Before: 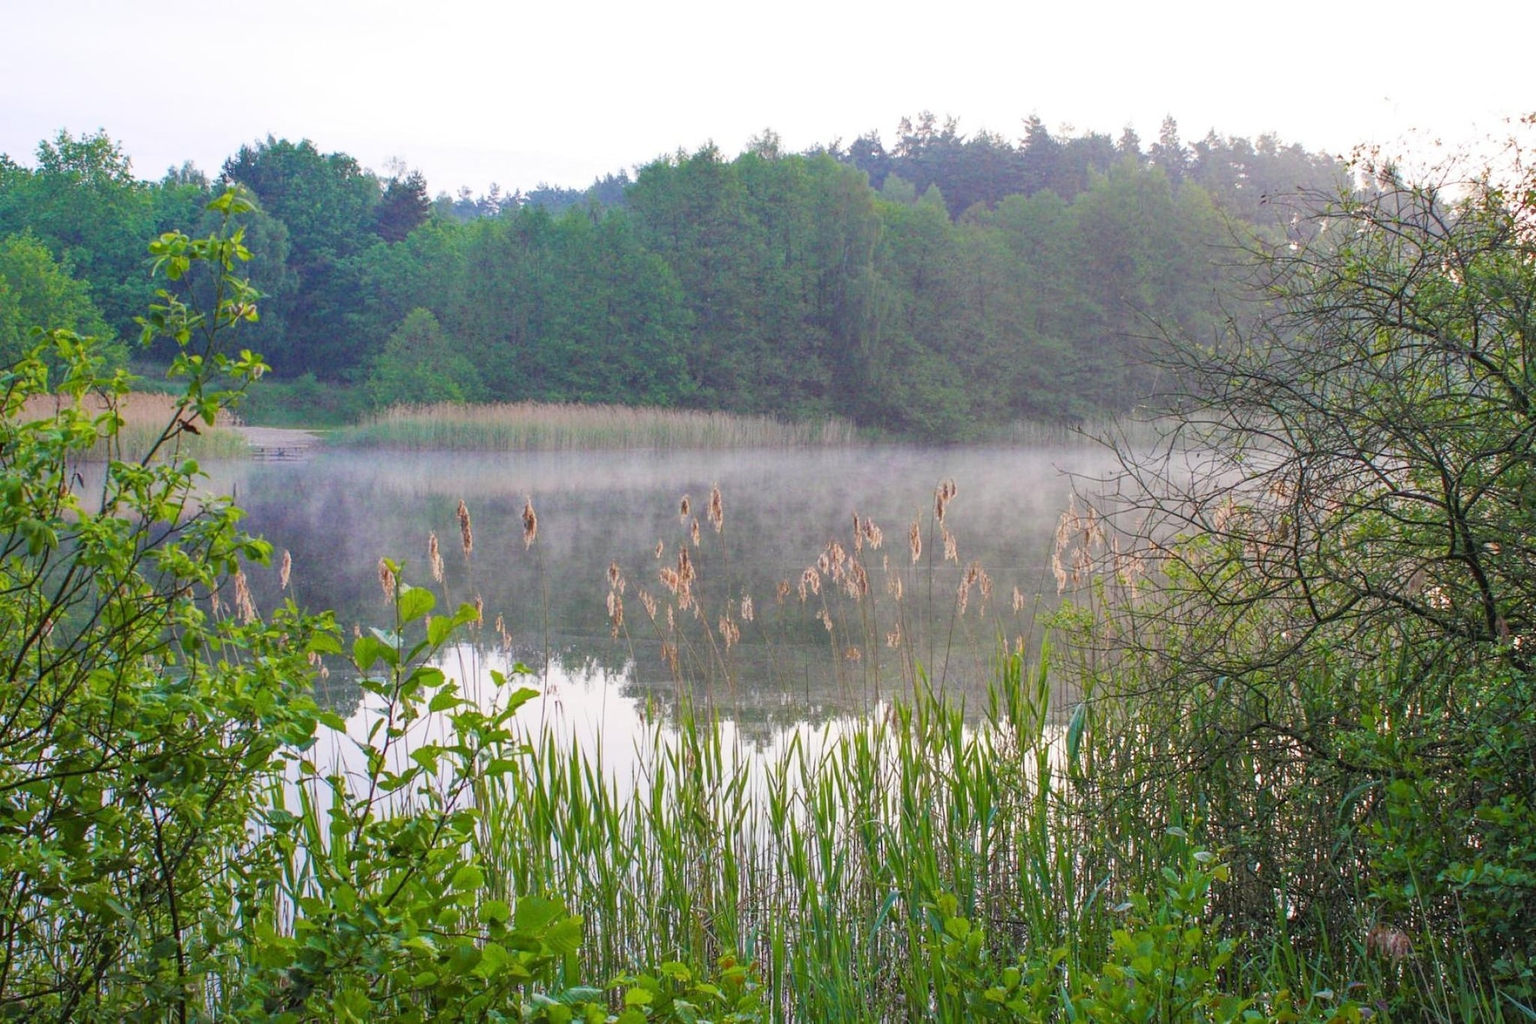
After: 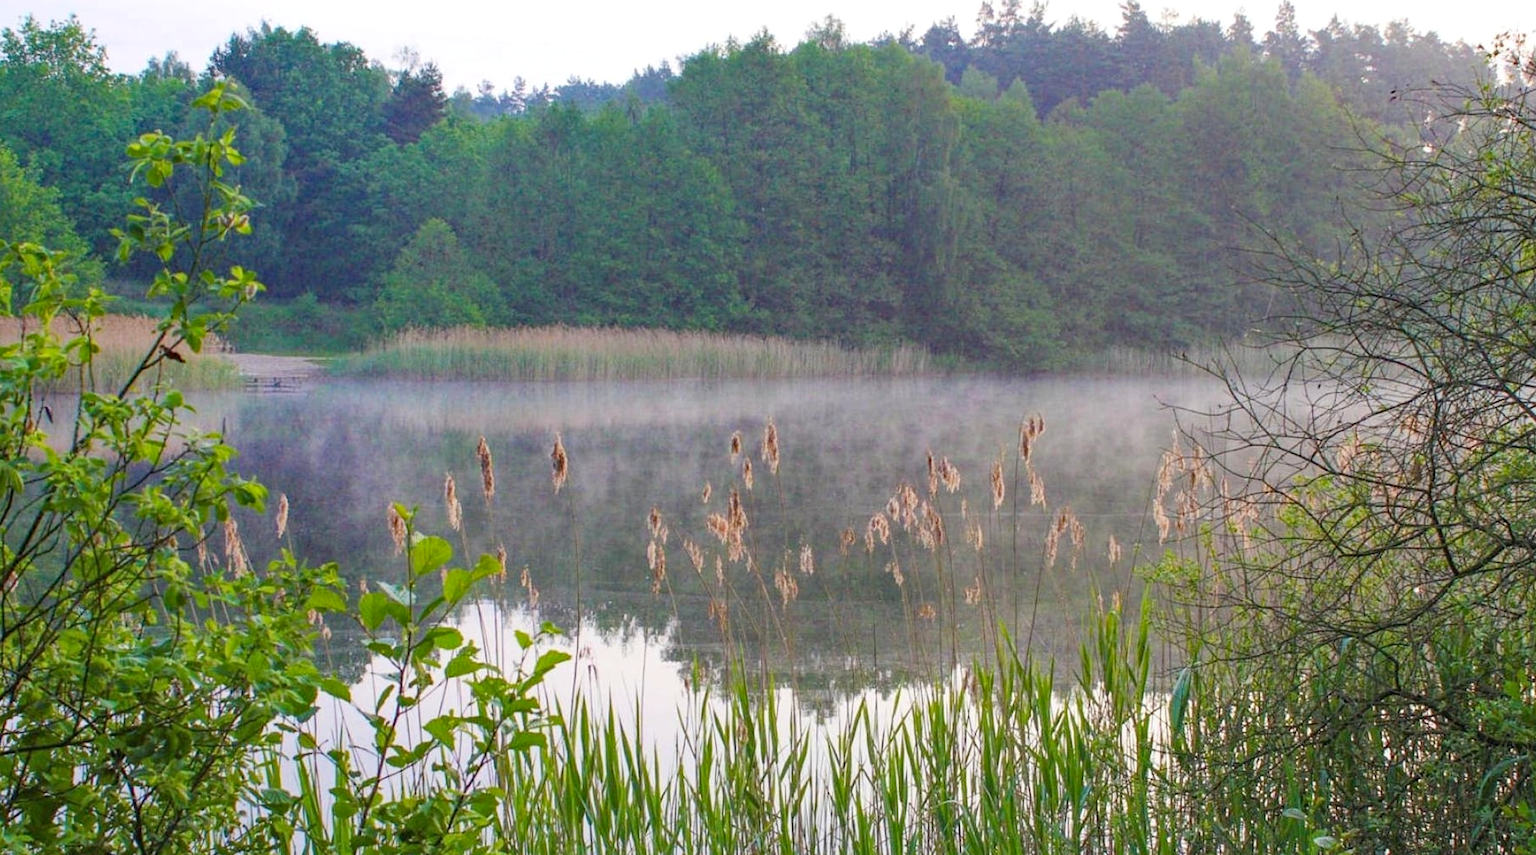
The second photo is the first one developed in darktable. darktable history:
crop and rotate: left 2.479%, top 11.302%, right 9.518%, bottom 15.144%
haze removal: compatibility mode true, adaptive false
